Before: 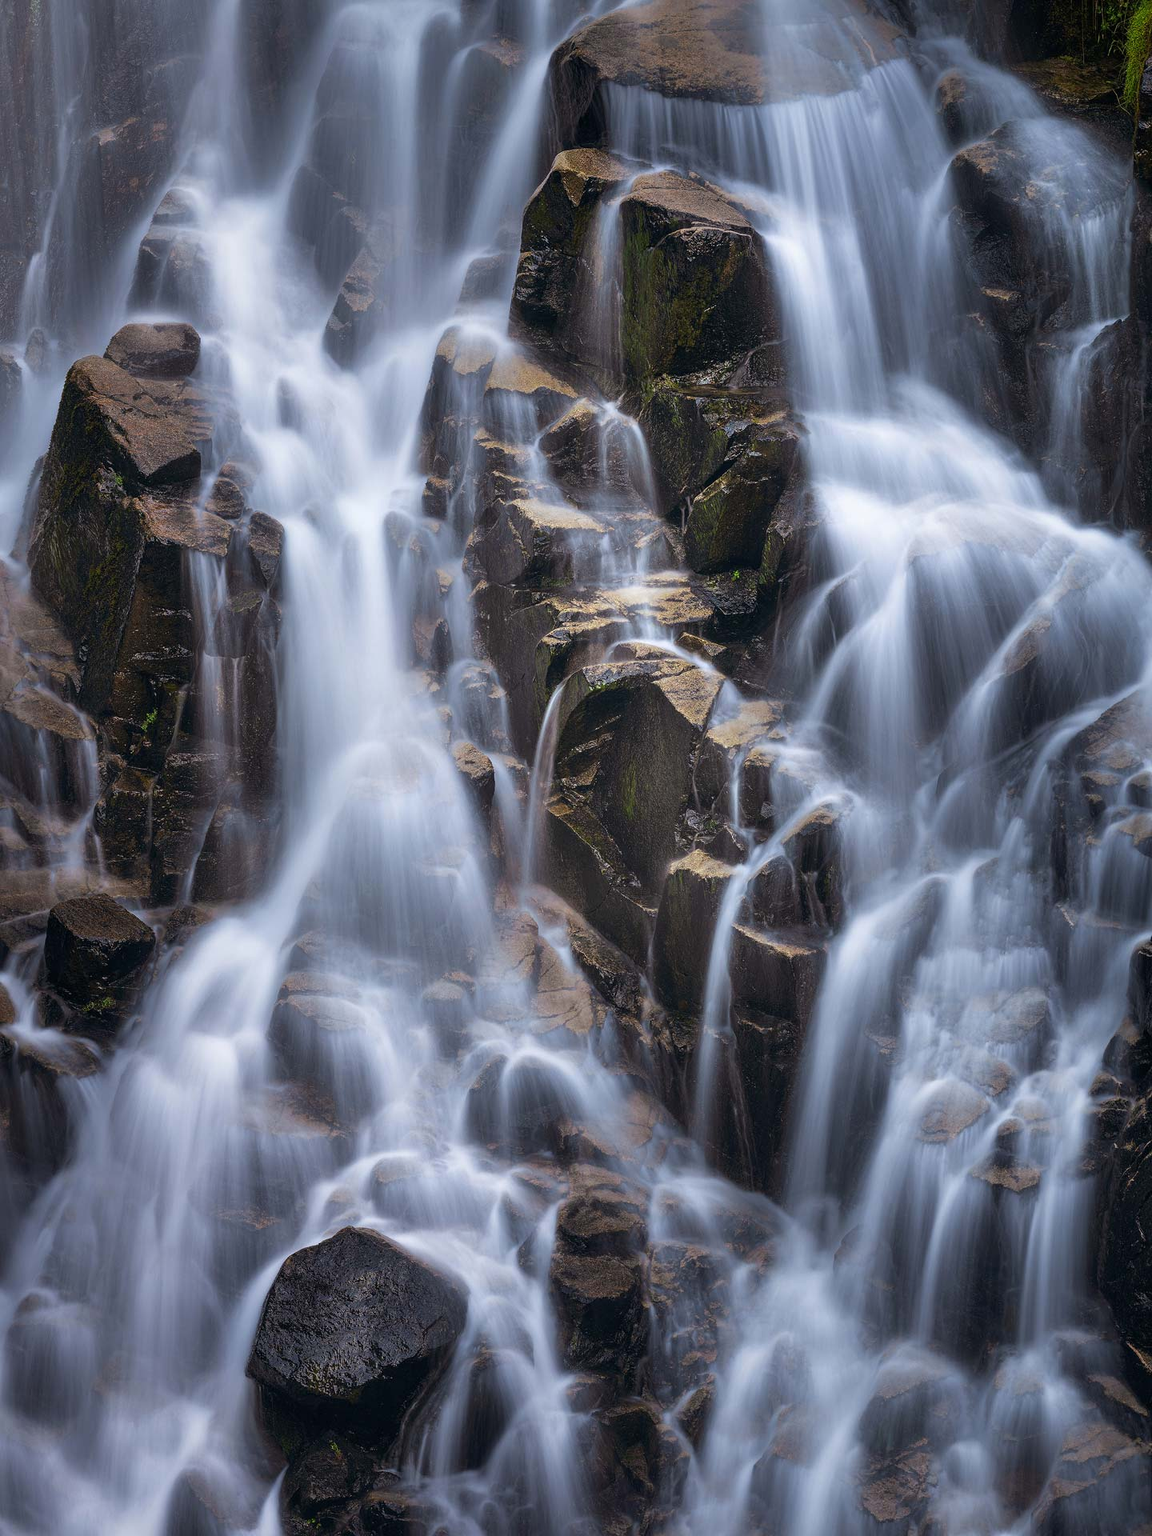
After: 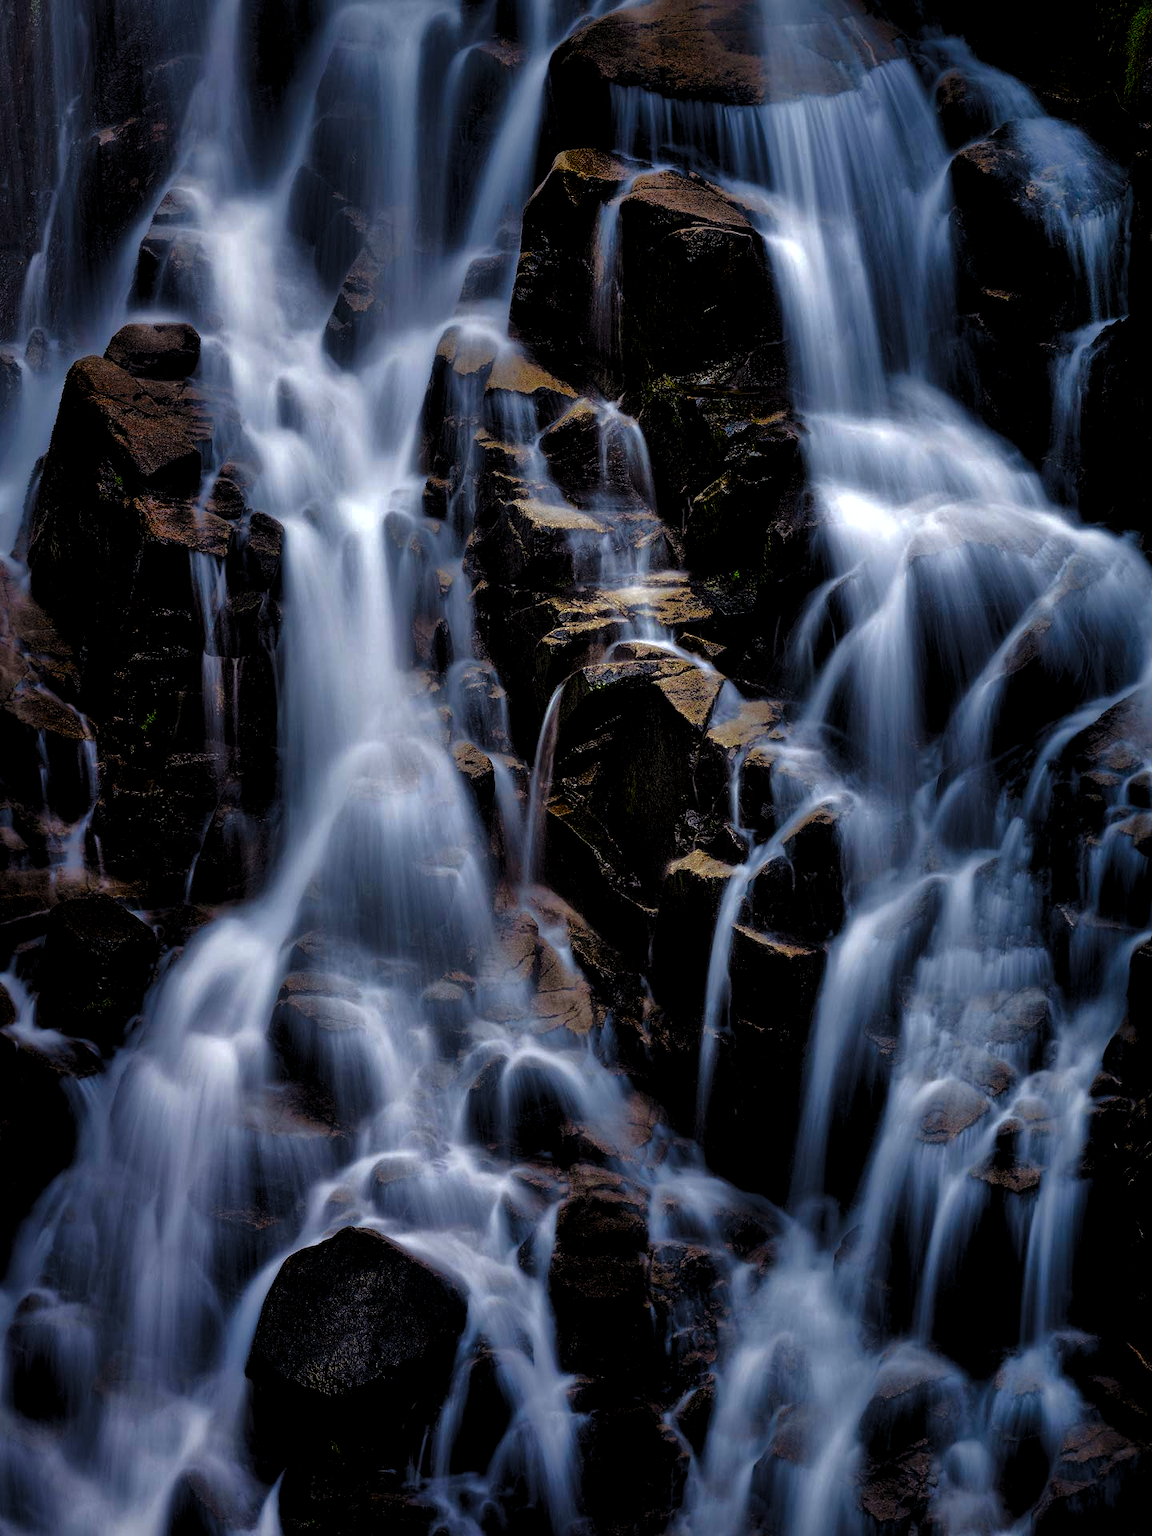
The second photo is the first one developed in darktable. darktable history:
shadows and highlights: on, module defaults
contrast brightness saturation: contrast 0.09, brightness -0.59, saturation 0.17
levels: levels [0.055, 0.477, 0.9]
